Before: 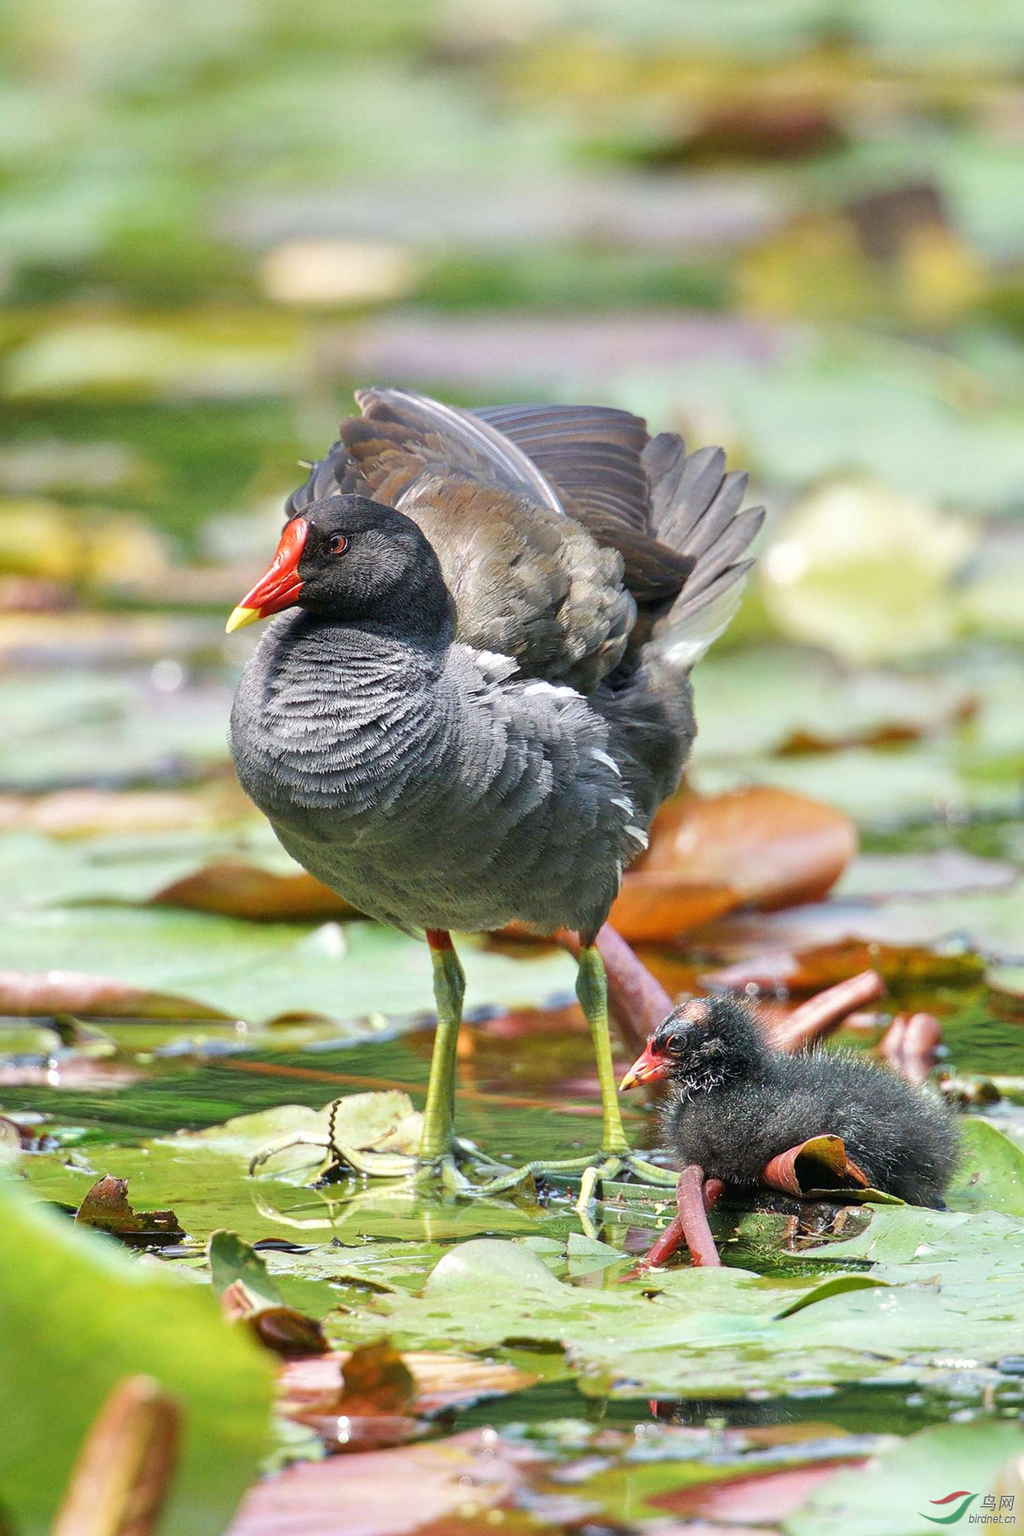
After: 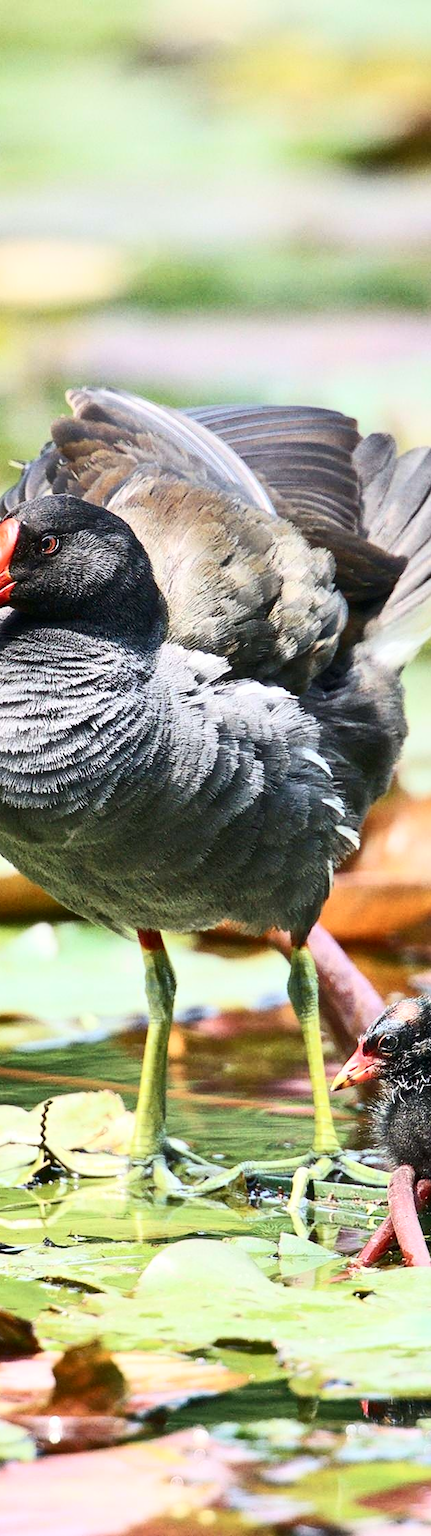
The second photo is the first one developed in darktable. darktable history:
crop: left 28.258%, right 29.576%
contrast brightness saturation: contrast 0.386, brightness 0.108
